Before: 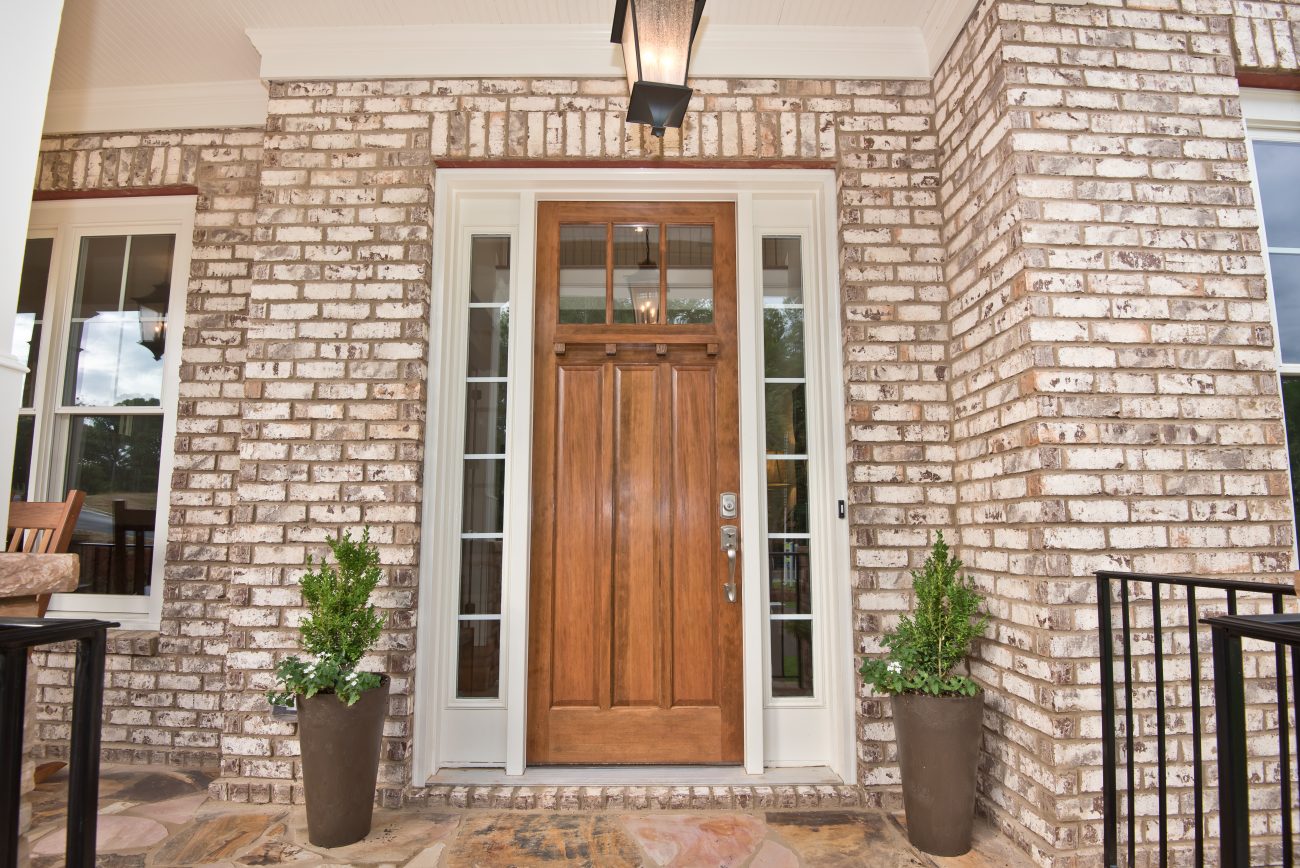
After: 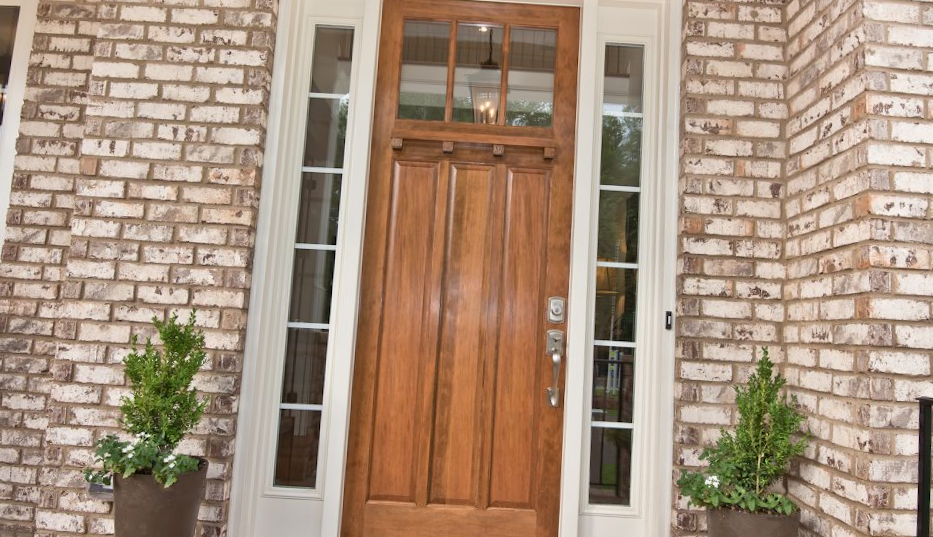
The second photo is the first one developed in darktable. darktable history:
crop and rotate: angle -3.38°, left 9.787%, top 20.767%, right 12.158%, bottom 11.987%
